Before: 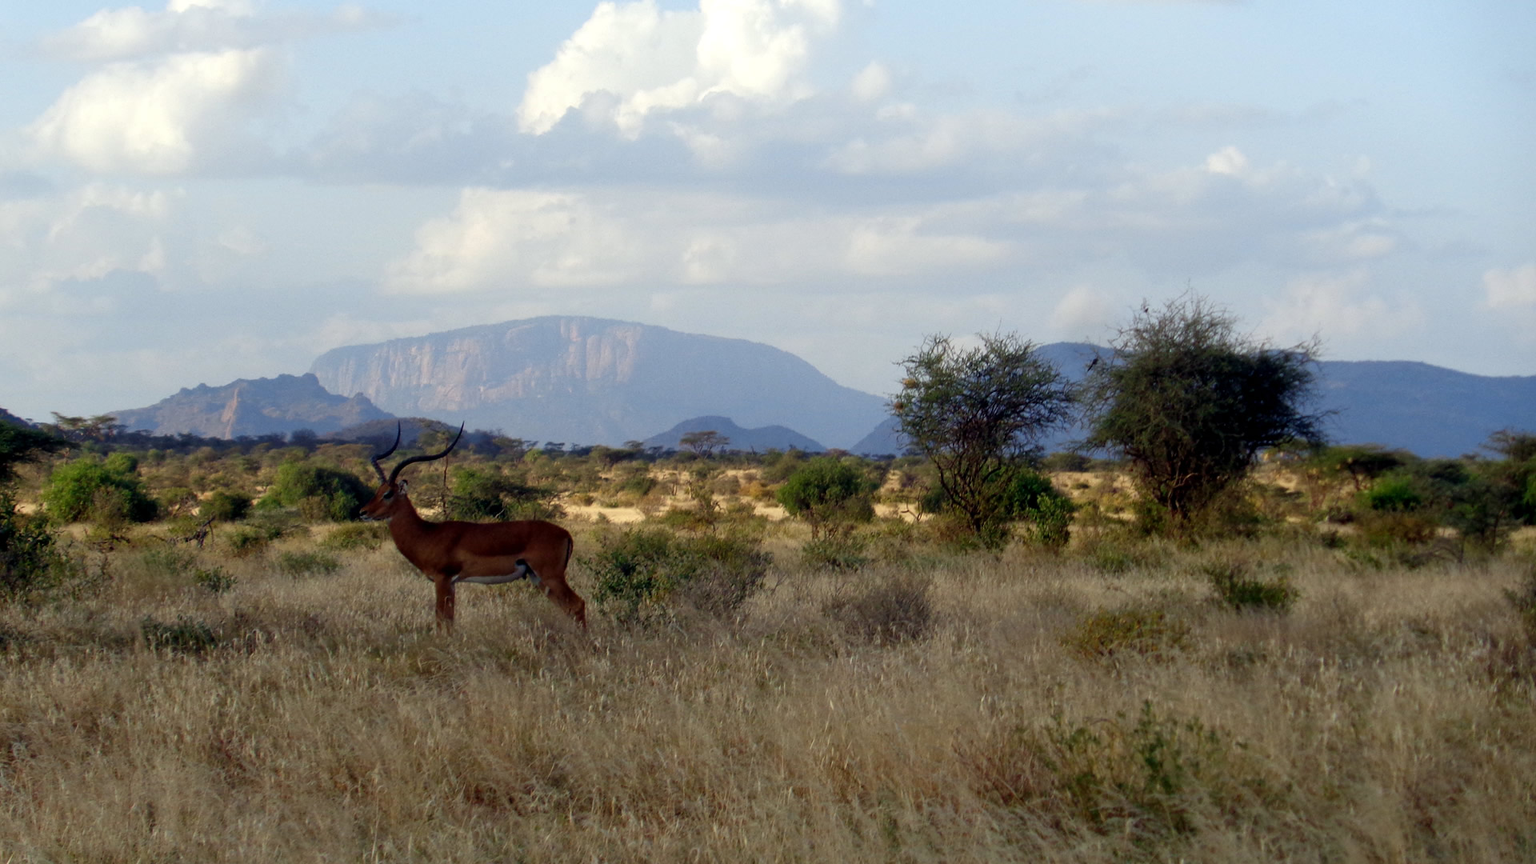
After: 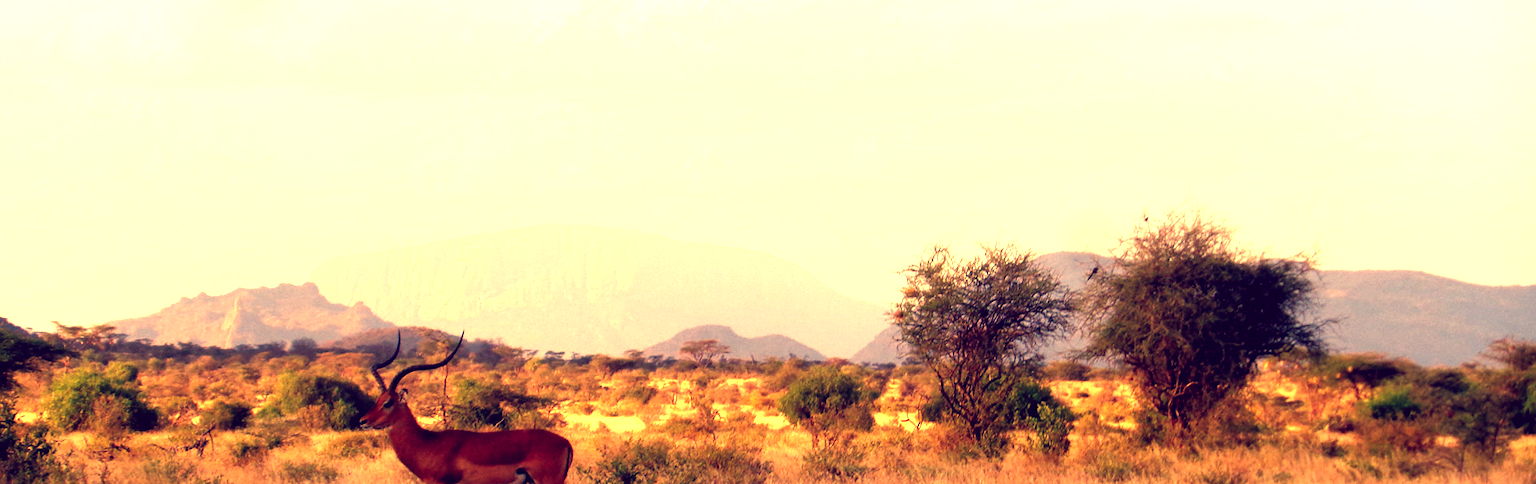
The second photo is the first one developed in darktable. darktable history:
exposure: black level correction 0, exposure 1.2 EV, compensate exposure bias true, compensate highlight preservation false
color balance: lift [1.001, 0.997, 0.99, 1.01], gamma [1.007, 1, 0.975, 1.025], gain [1, 1.065, 1.052, 0.935], contrast 13.25%
crop and rotate: top 10.605%, bottom 33.274%
white balance: red 1.467, blue 0.684
